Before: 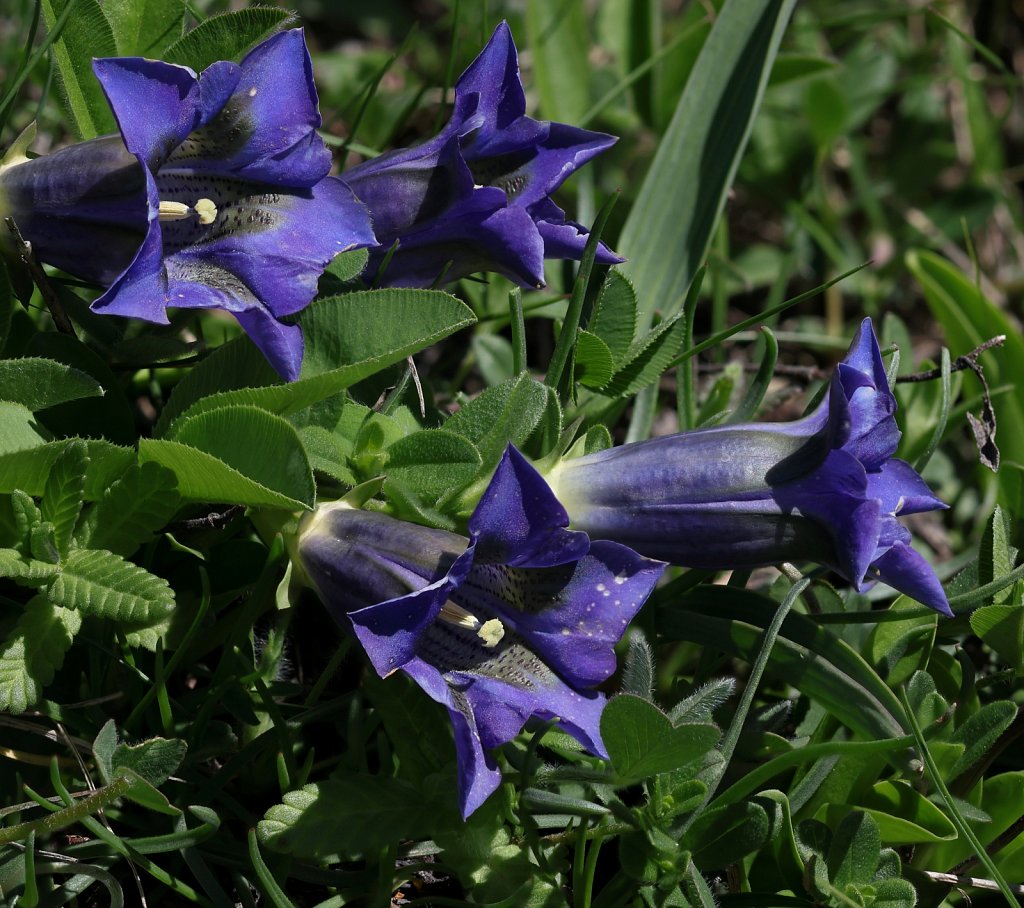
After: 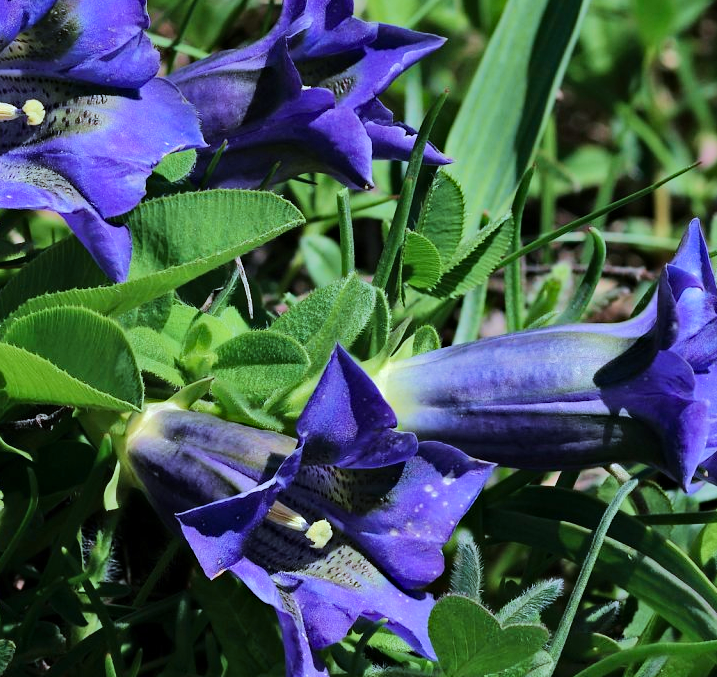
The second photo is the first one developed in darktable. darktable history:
crop and rotate: left 16.869%, top 10.943%, right 13.052%, bottom 14.453%
tone equalizer: -7 EV 0.146 EV, -6 EV 0.584 EV, -5 EV 1.12 EV, -4 EV 1.31 EV, -3 EV 1.14 EV, -2 EV 0.6 EV, -1 EV 0.149 EV, edges refinement/feathering 500, mask exposure compensation -1.25 EV, preserve details no
velvia: on, module defaults
shadows and highlights: shadows 25.89, highlights -25.86
haze removal: compatibility mode true, adaptive false
color calibration: illuminant custom, x 0.368, y 0.373, temperature 4334.02 K
